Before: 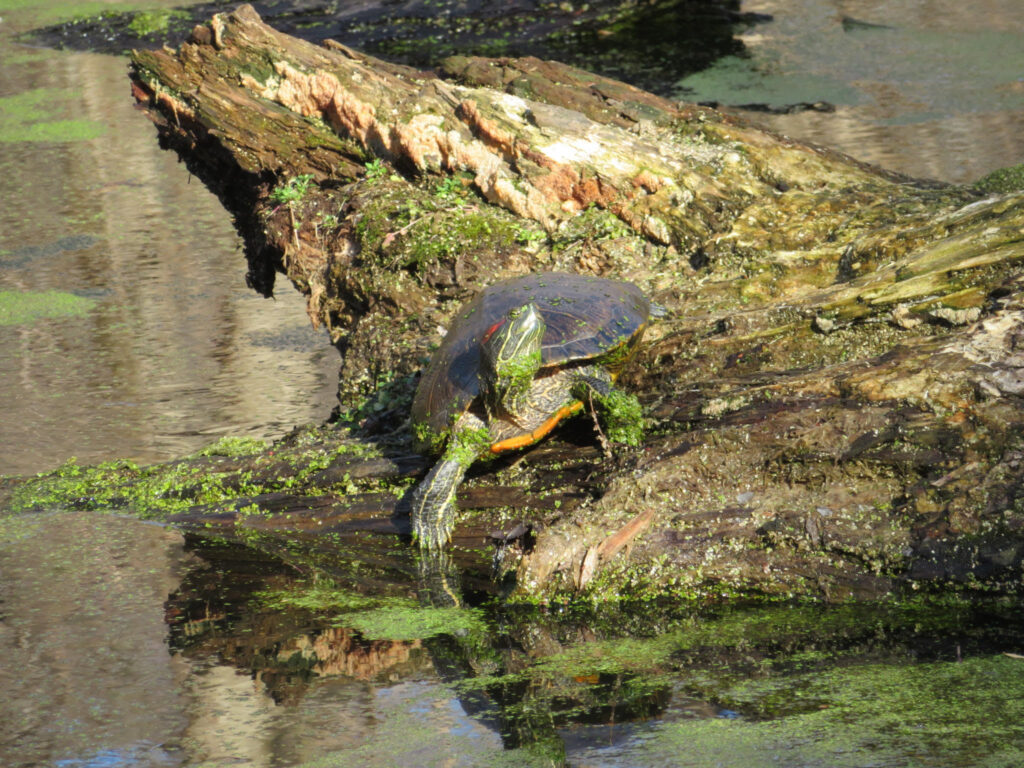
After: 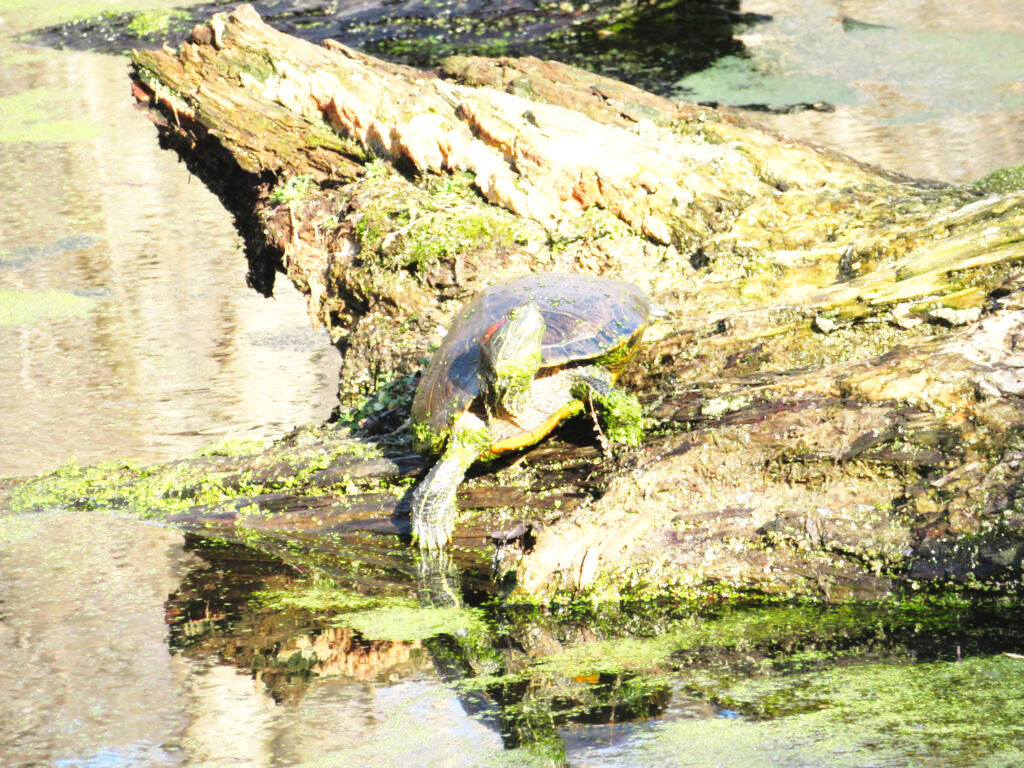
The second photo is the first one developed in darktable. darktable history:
base curve: curves: ch0 [(0, 0) (0.028, 0.03) (0.121, 0.232) (0.46, 0.748) (0.859, 0.968) (1, 1)], preserve colors none
exposure: black level correction 0, exposure 0.95 EV, compensate highlight preservation false
